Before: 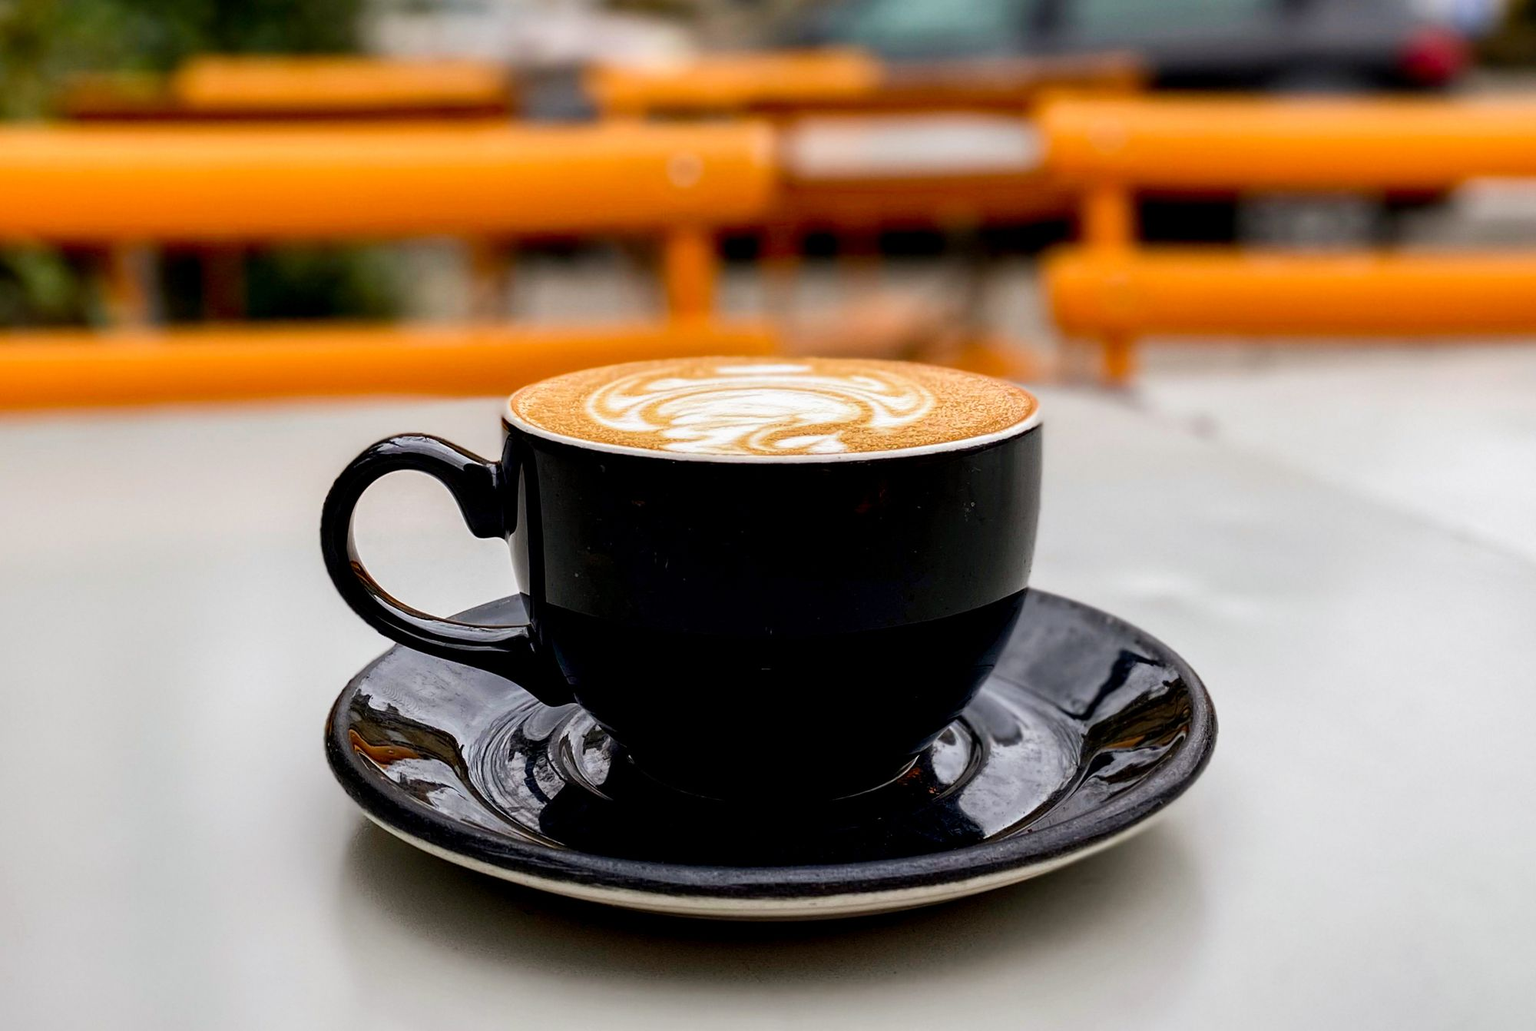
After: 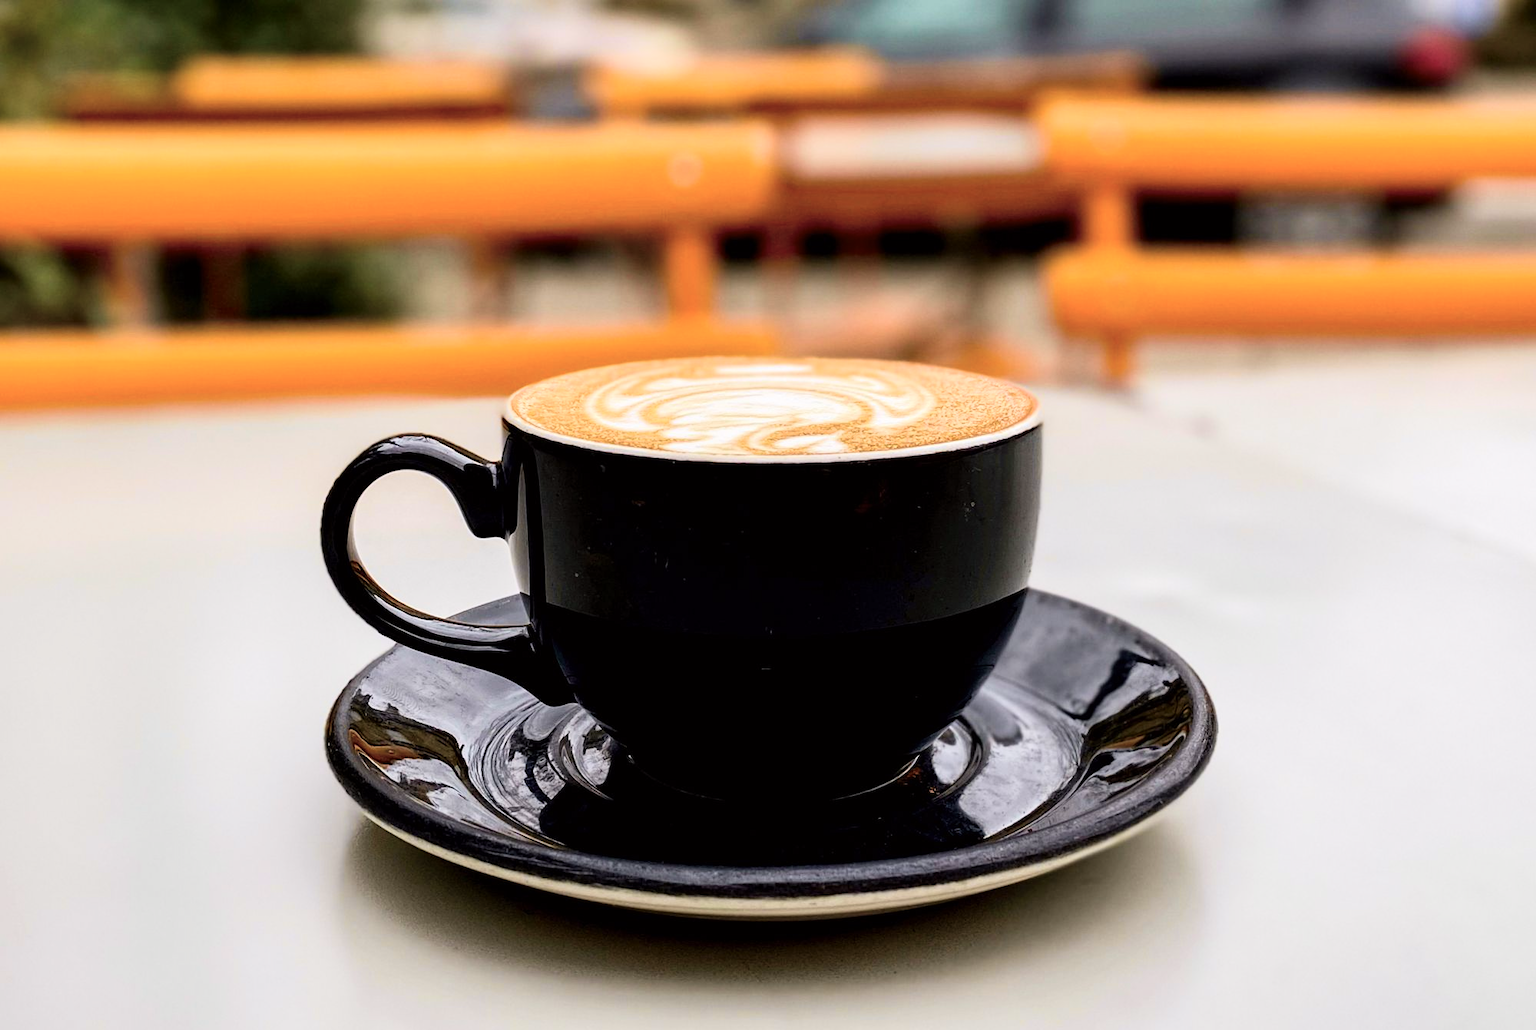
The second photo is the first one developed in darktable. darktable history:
velvia: on, module defaults
tone curve: curves: ch0 [(0, 0) (0.739, 0.837) (1, 1)]; ch1 [(0, 0) (0.226, 0.261) (0.383, 0.397) (0.462, 0.473) (0.498, 0.502) (0.521, 0.52) (0.578, 0.57) (1, 1)]; ch2 [(0, 0) (0.438, 0.456) (0.5, 0.5) (0.547, 0.557) (0.597, 0.58) (0.629, 0.603) (1, 1)], color space Lab, independent channels, preserve colors none
